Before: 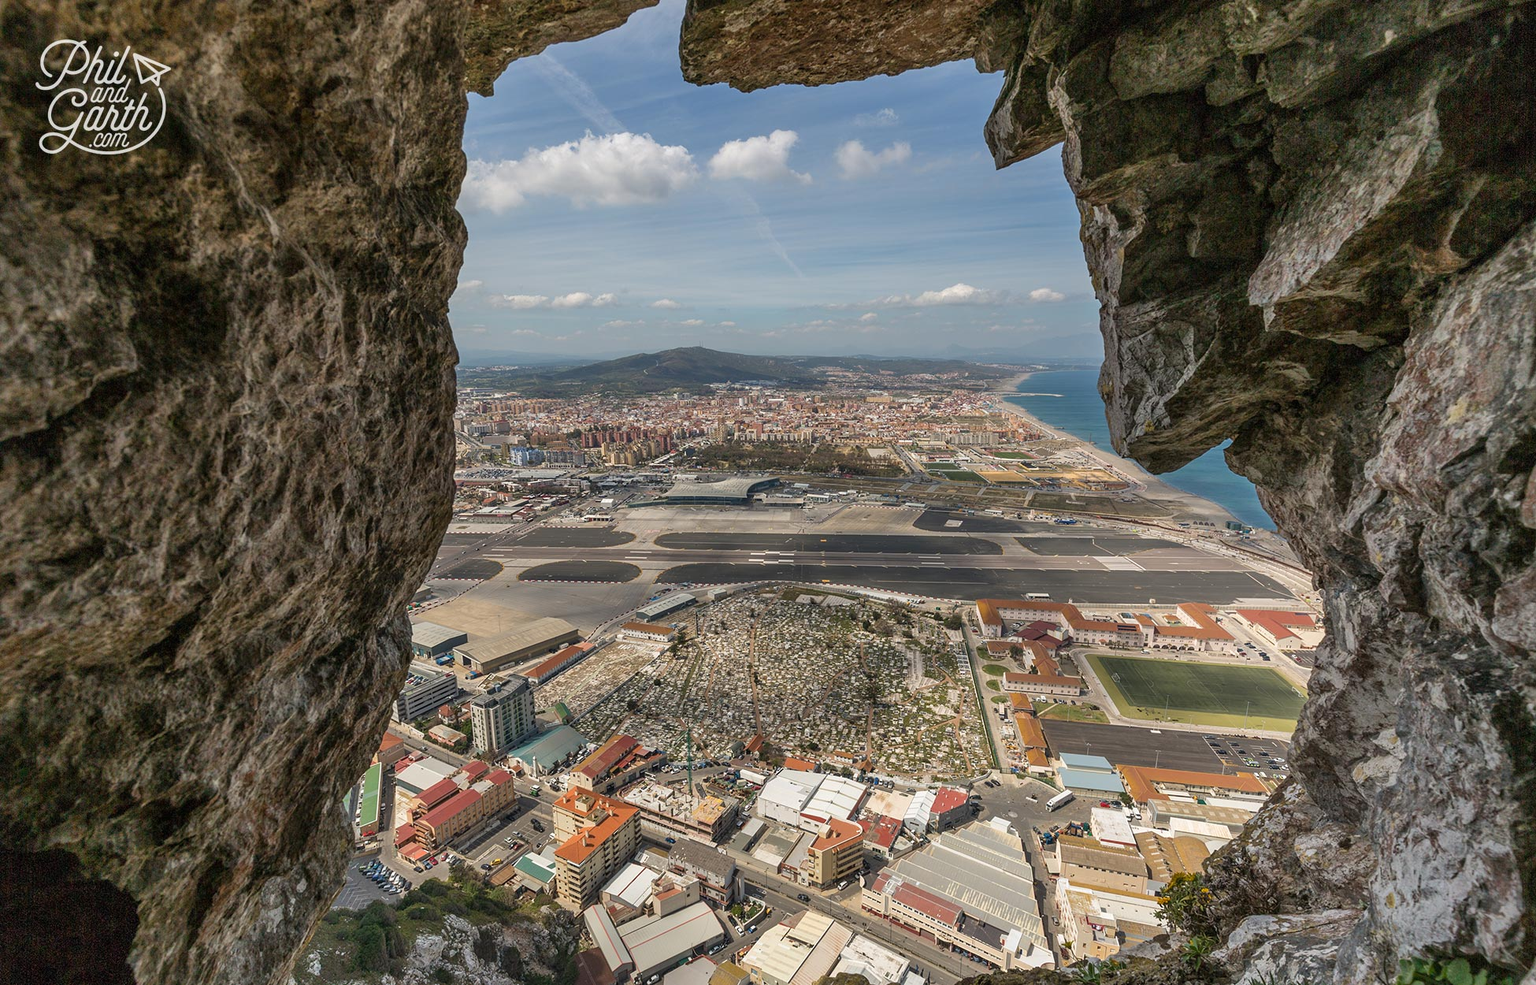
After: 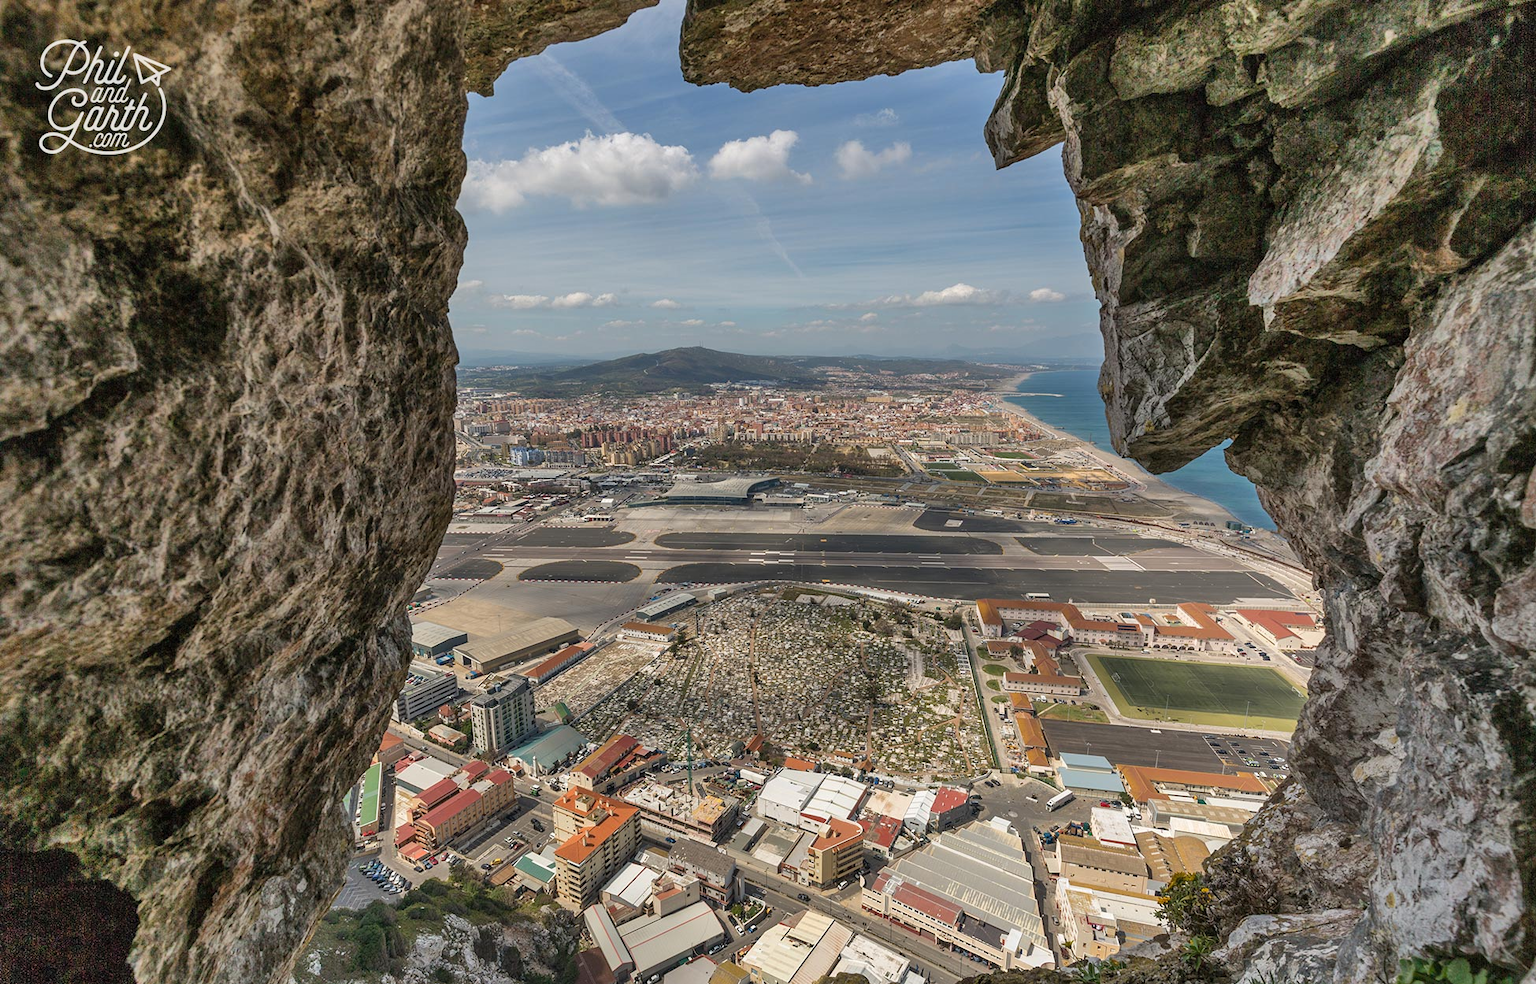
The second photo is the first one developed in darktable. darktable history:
shadows and highlights: shadows 60.65, soften with gaussian
